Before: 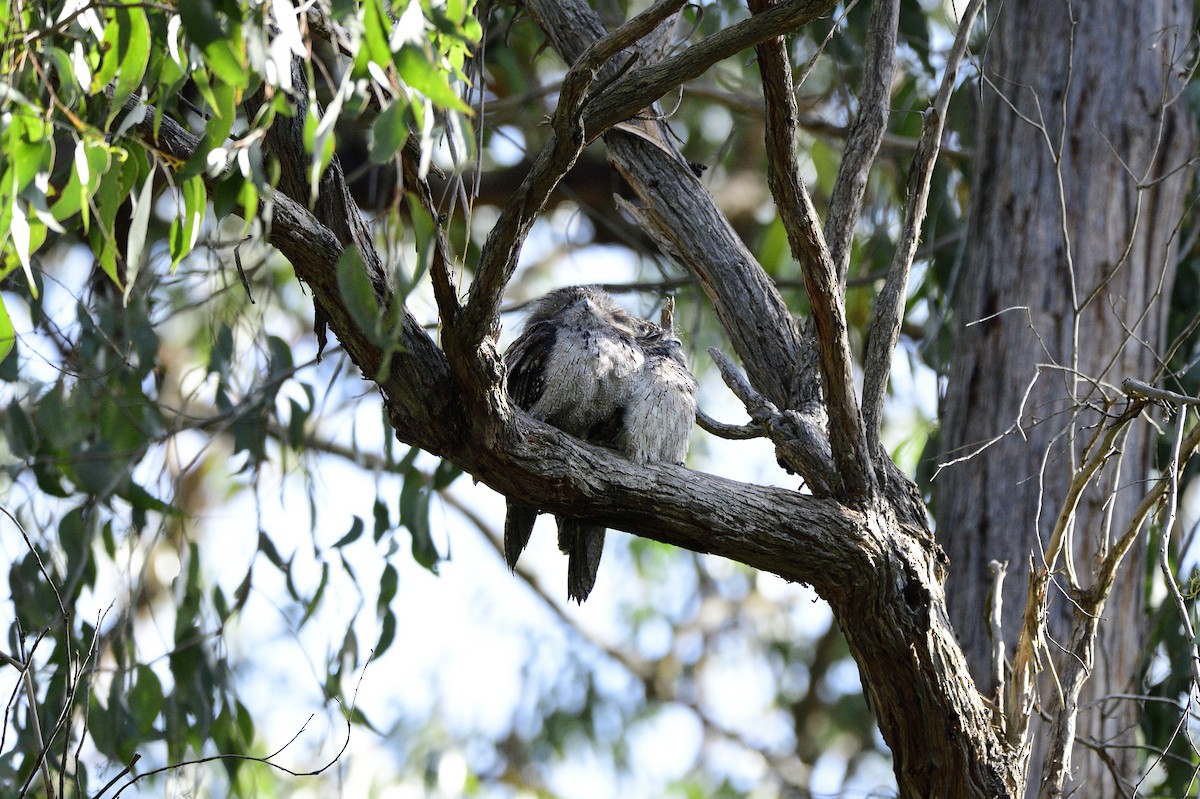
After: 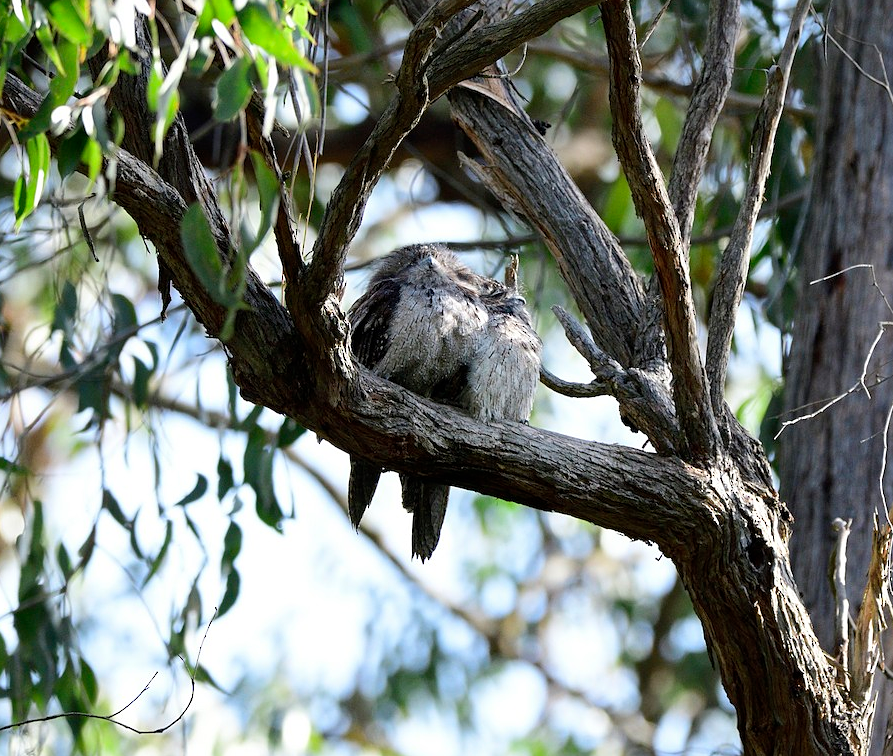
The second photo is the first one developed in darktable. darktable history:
crop and rotate: left 13.04%, top 5.348%, right 12.525%
exposure: compensate highlight preservation false
sharpen: radius 1.258, amount 0.301, threshold 0.23
